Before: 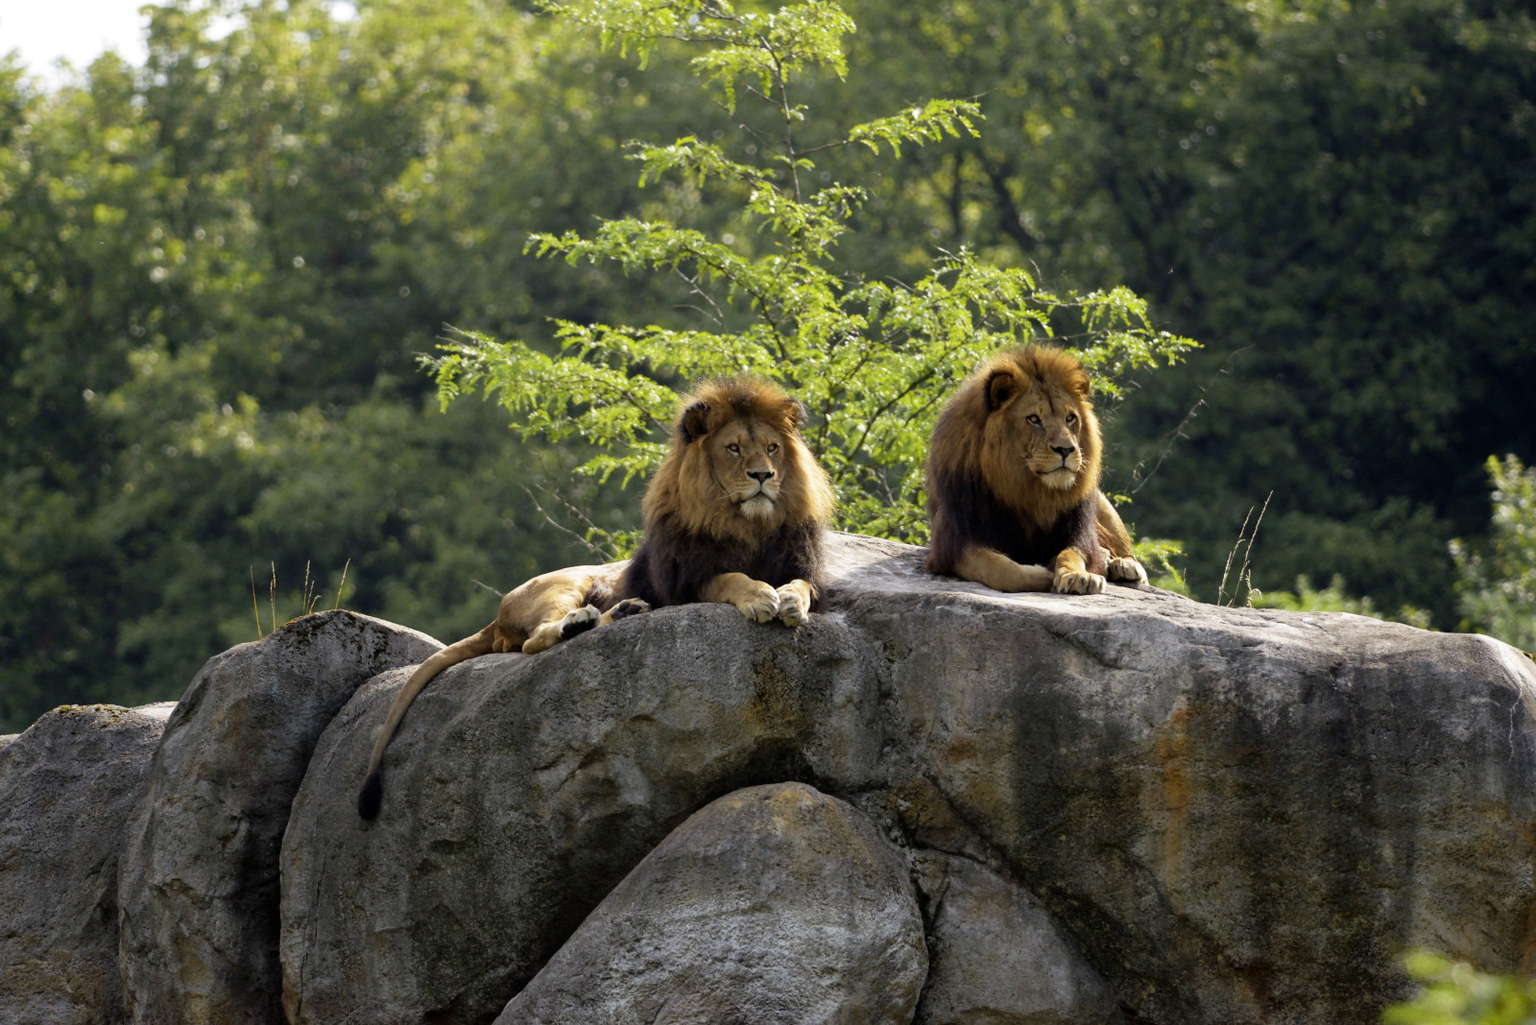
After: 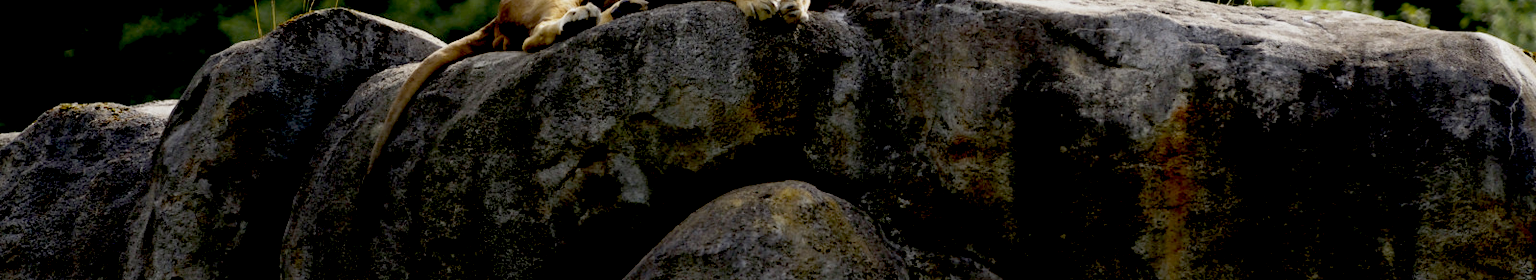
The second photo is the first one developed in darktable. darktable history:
crop and rotate: top 58.753%, bottom 13.835%
exposure: black level correction 0.046, exposure -0.23 EV, compensate highlight preservation false
